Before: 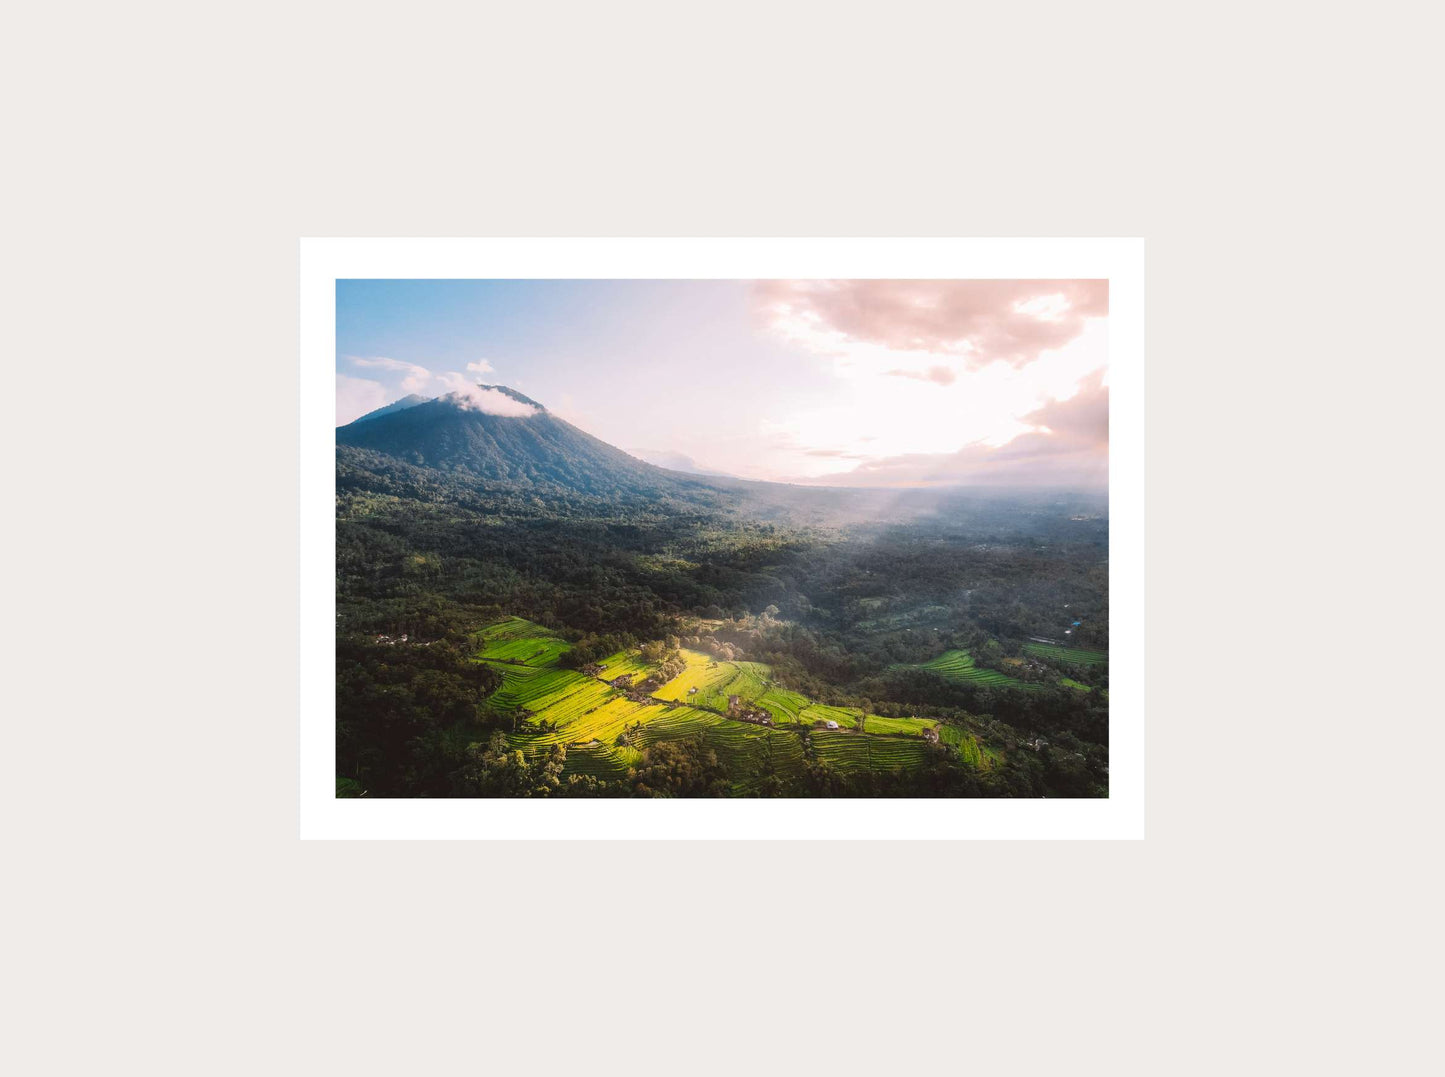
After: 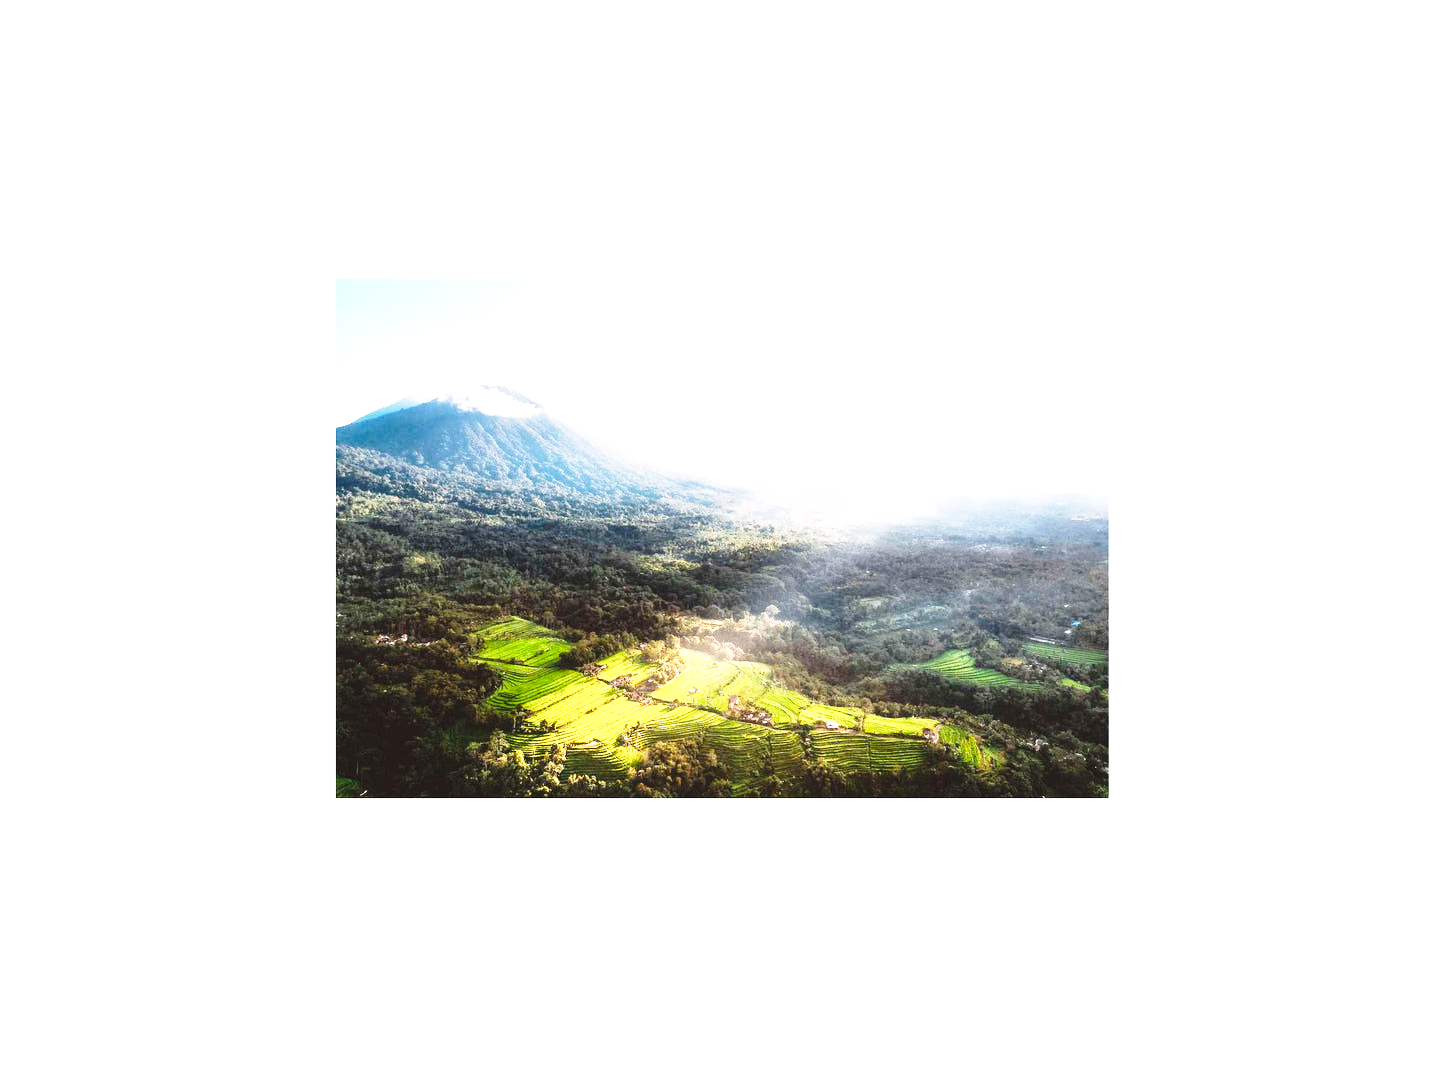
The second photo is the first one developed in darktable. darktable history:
base curve: curves: ch0 [(0, 0) (0.028, 0.03) (0.121, 0.232) (0.46, 0.748) (0.859, 0.968) (1, 1)], preserve colors none
tone equalizer: -8 EV -0.417 EV, -7 EV -0.389 EV, -6 EV -0.333 EV, -5 EV -0.222 EV, -3 EV 0.222 EV, -2 EV 0.333 EV, -1 EV 0.389 EV, +0 EV 0.417 EV, edges refinement/feathering 500, mask exposure compensation -1.57 EV, preserve details no
exposure: black level correction 0, exposure 0.9 EV, compensate highlight preservation false
